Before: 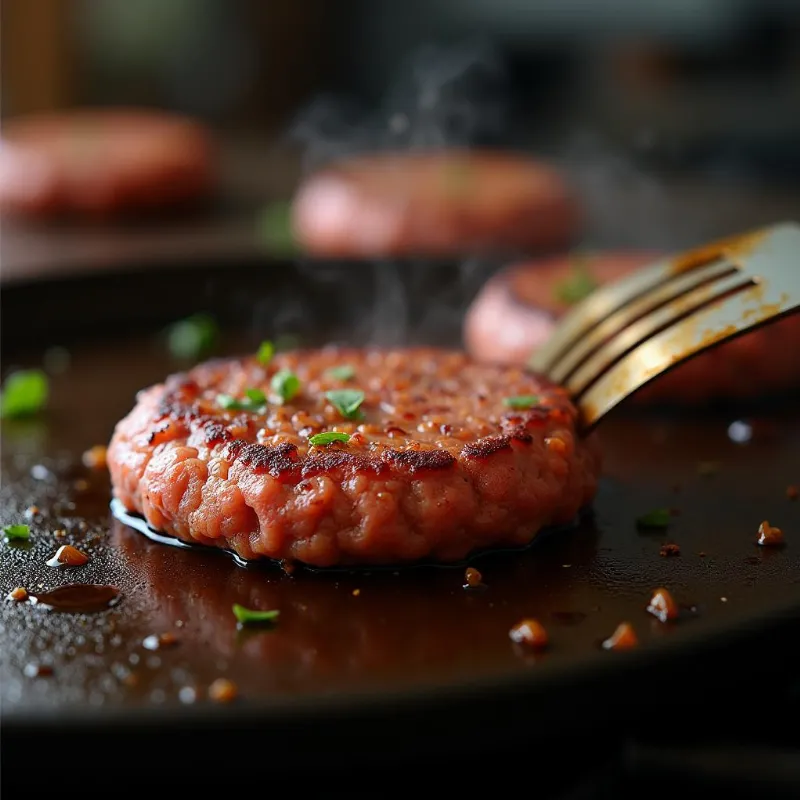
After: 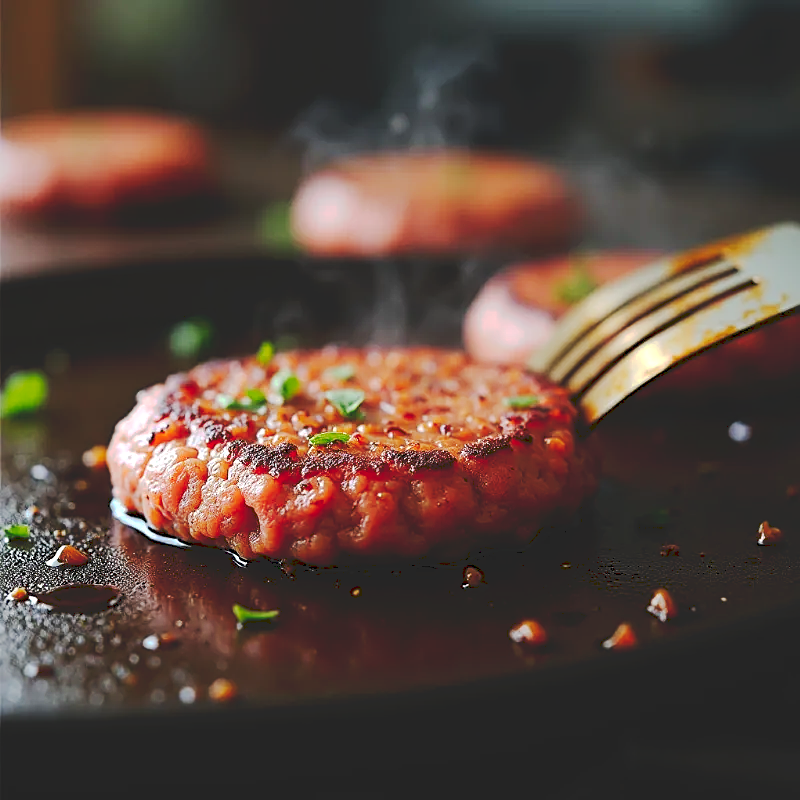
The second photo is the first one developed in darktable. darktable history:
tone curve: curves: ch0 [(0, 0) (0.003, 0.145) (0.011, 0.148) (0.025, 0.15) (0.044, 0.159) (0.069, 0.16) (0.1, 0.164) (0.136, 0.182) (0.177, 0.213) (0.224, 0.247) (0.277, 0.298) (0.335, 0.37) (0.399, 0.456) (0.468, 0.552) (0.543, 0.641) (0.623, 0.713) (0.709, 0.768) (0.801, 0.825) (0.898, 0.868) (1, 1)], preserve colors none
exposure: black level correction 0, exposure 0.199 EV, compensate highlight preservation false
sharpen: on, module defaults
